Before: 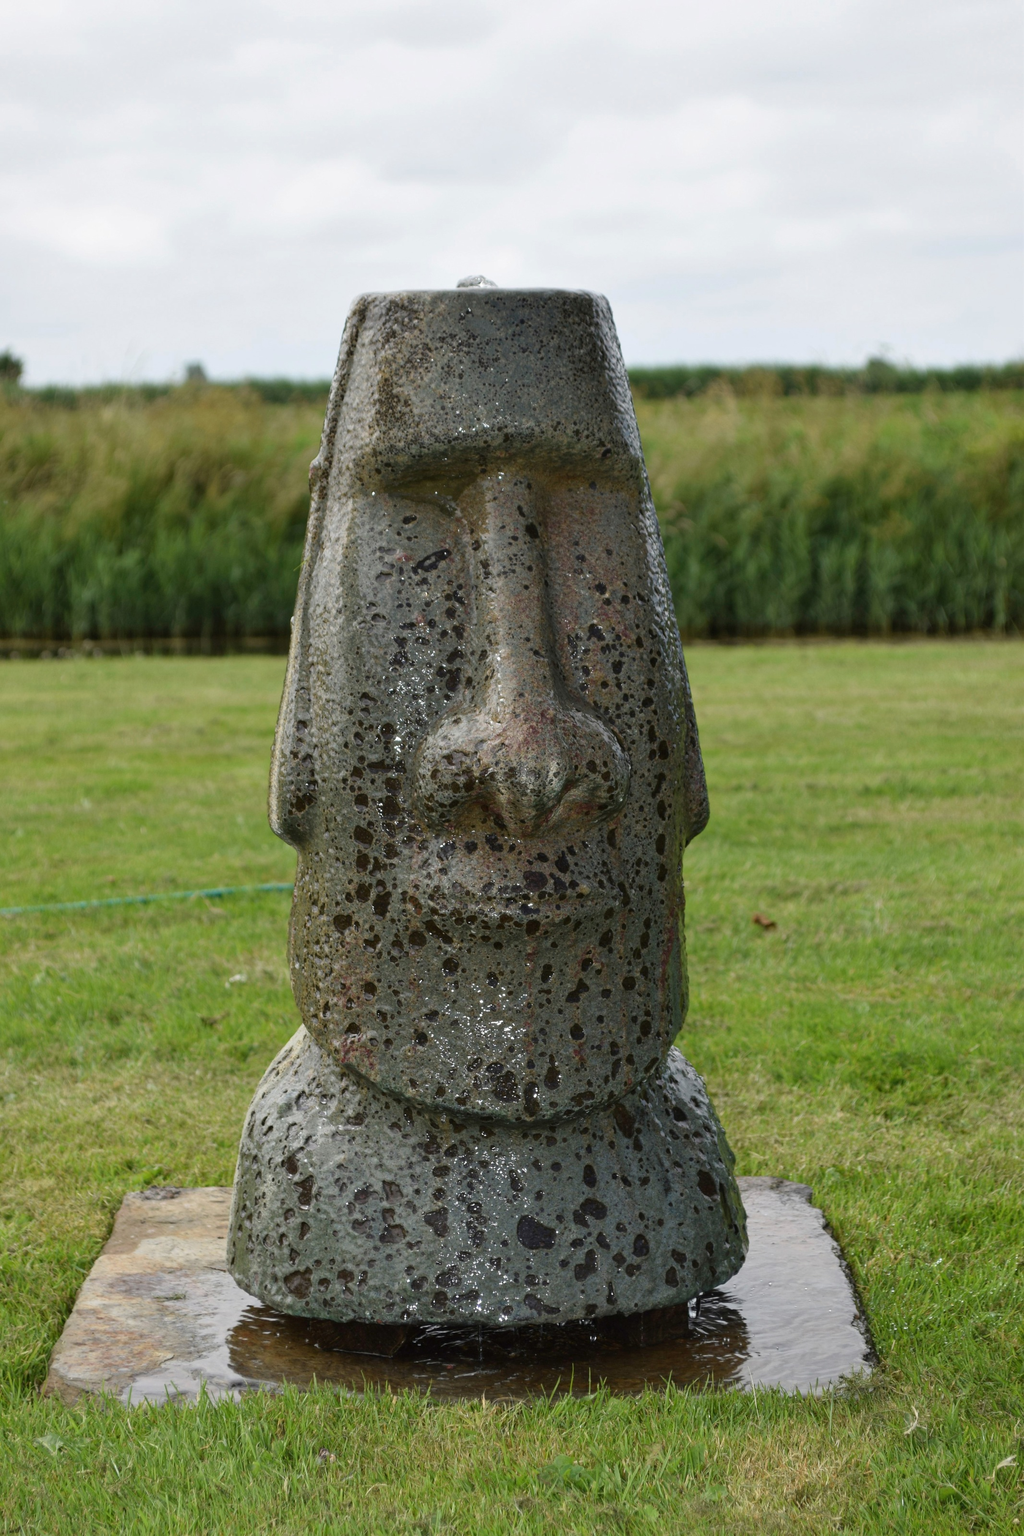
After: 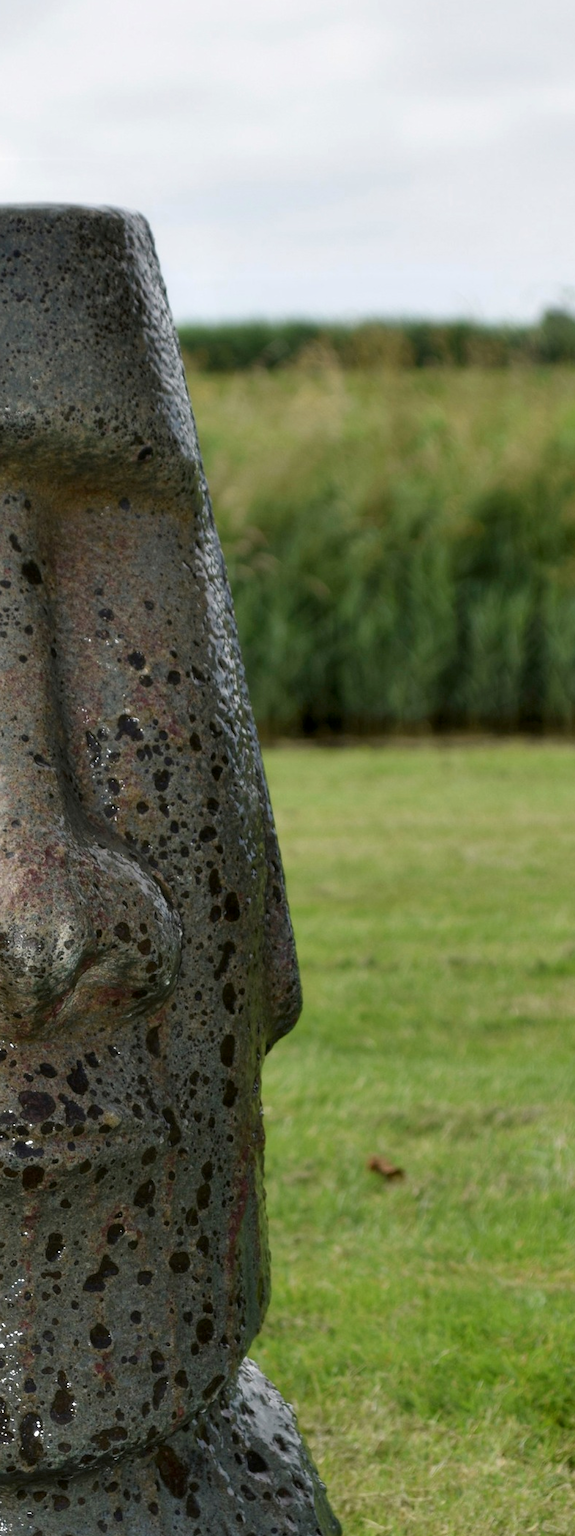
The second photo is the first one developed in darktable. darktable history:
crop and rotate: left 49.936%, top 10.094%, right 13.136%, bottom 24.256%
exposure: black level correction 0.001, exposure 0.014 EV, compensate highlight preservation false
contrast equalizer: y [[0.579, 0.58, 0.505, 0.5, 0.5, 0.5], [0.5 ×6], [0.5 ×6], [0 ×6], [0 ×6]]
